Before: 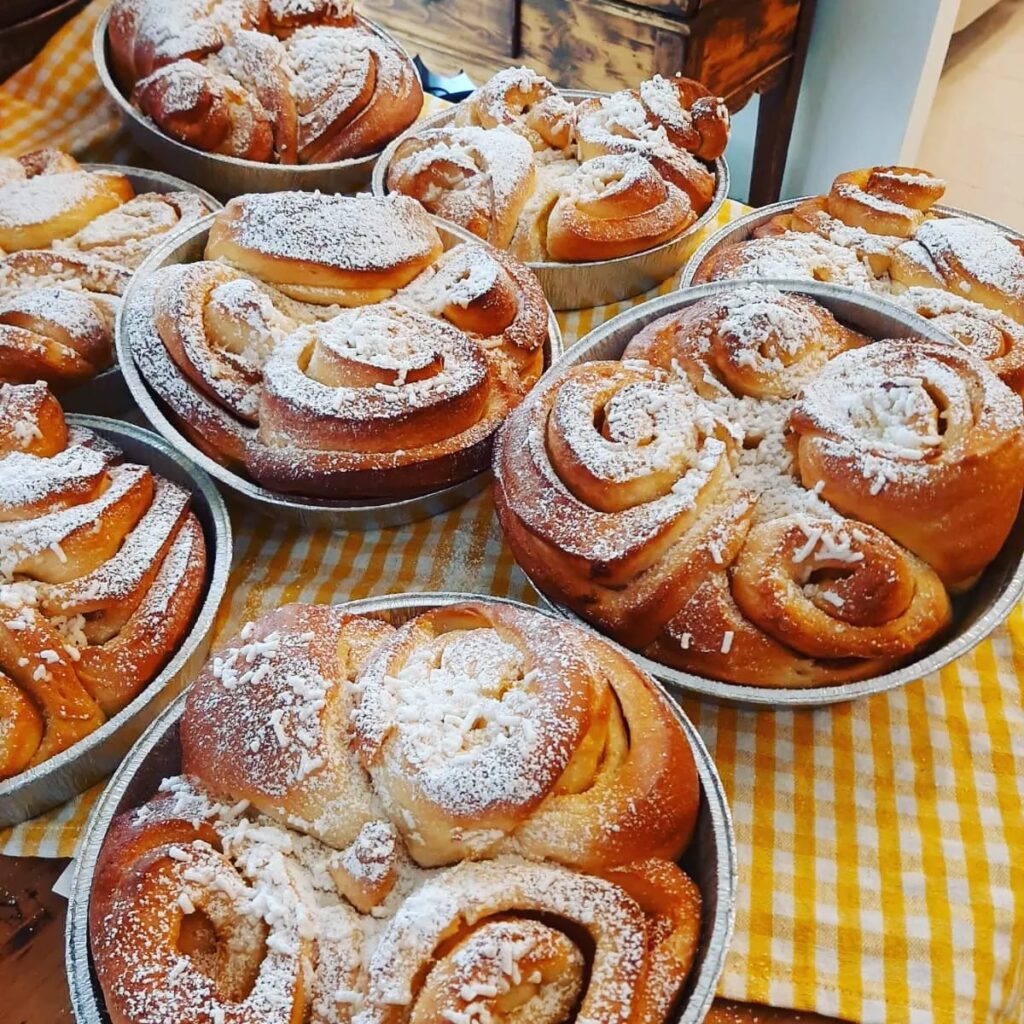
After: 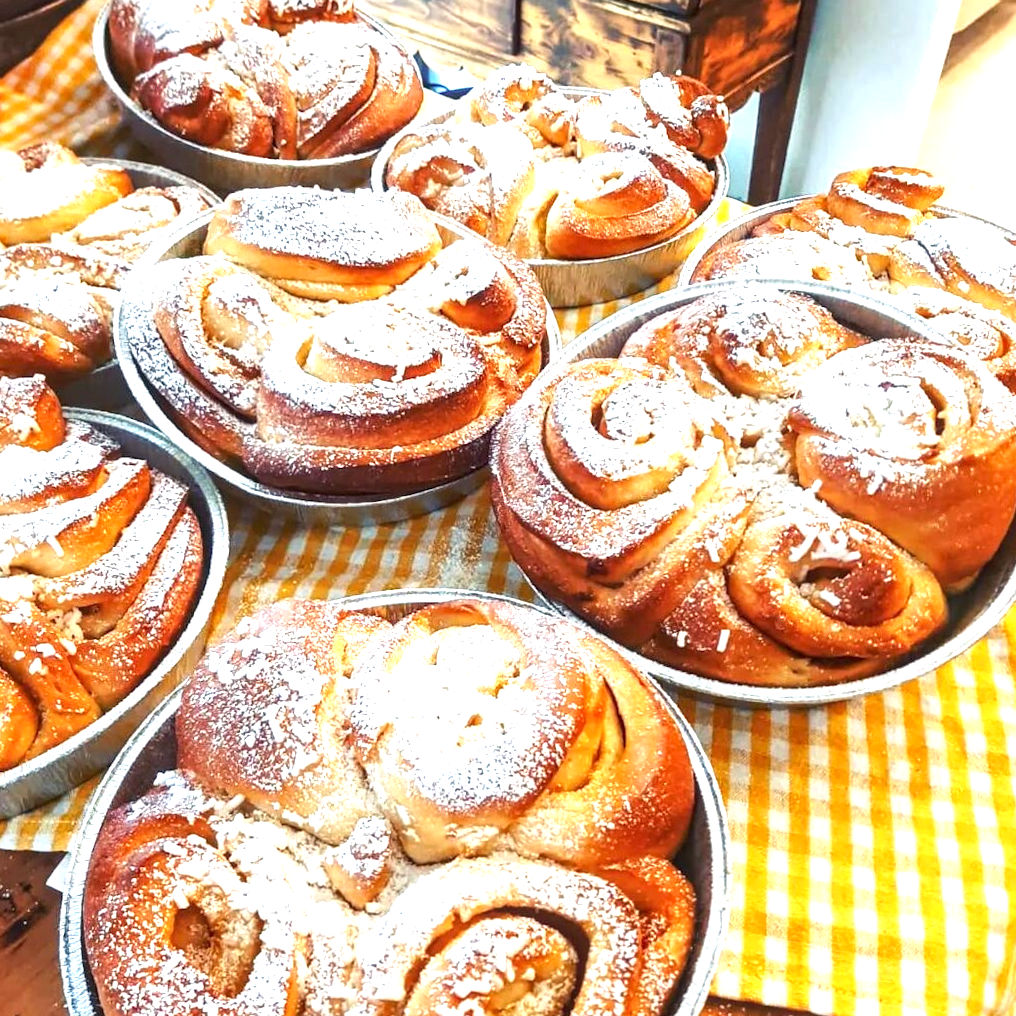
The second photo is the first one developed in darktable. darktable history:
crop and rotate: angle -0.407°
exposure: black level correction 0, exposure 1.2 EV, compensate exposure bias true, compensate highlight preservation false
local contrast: detail 130%
